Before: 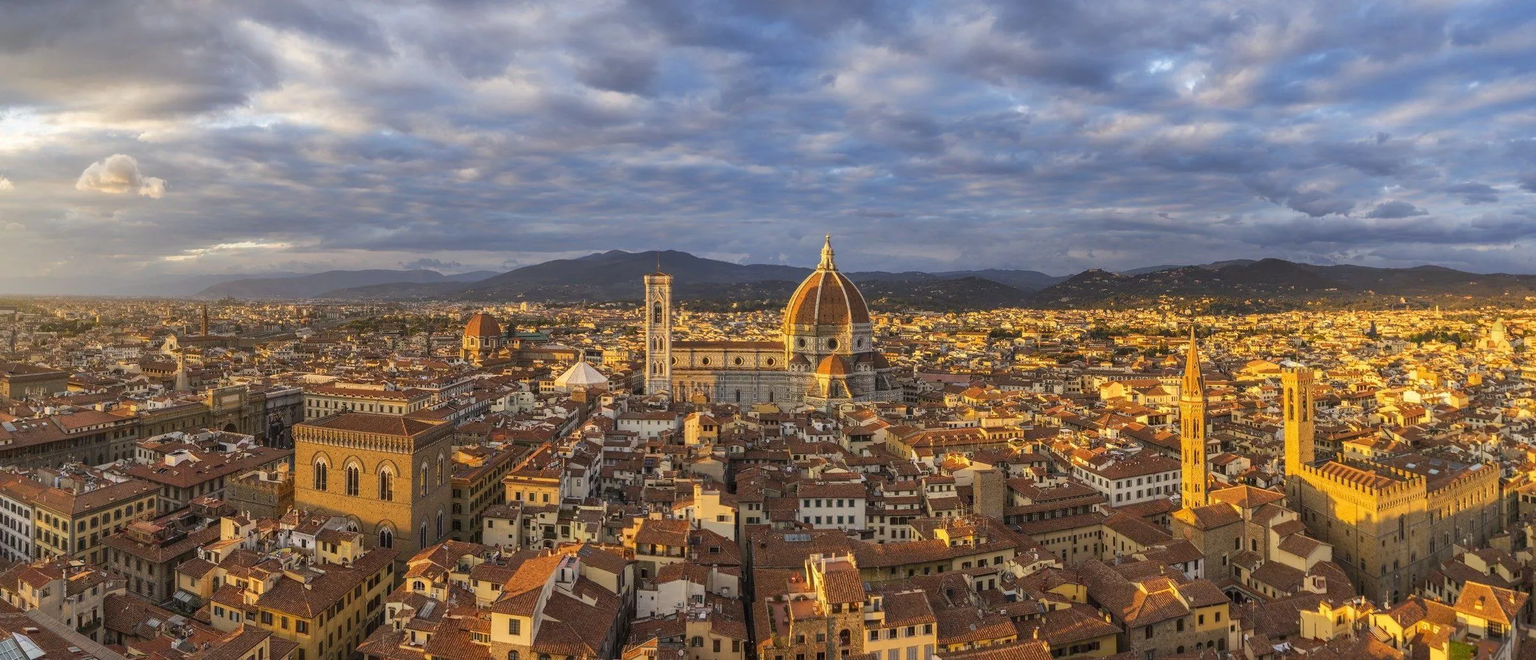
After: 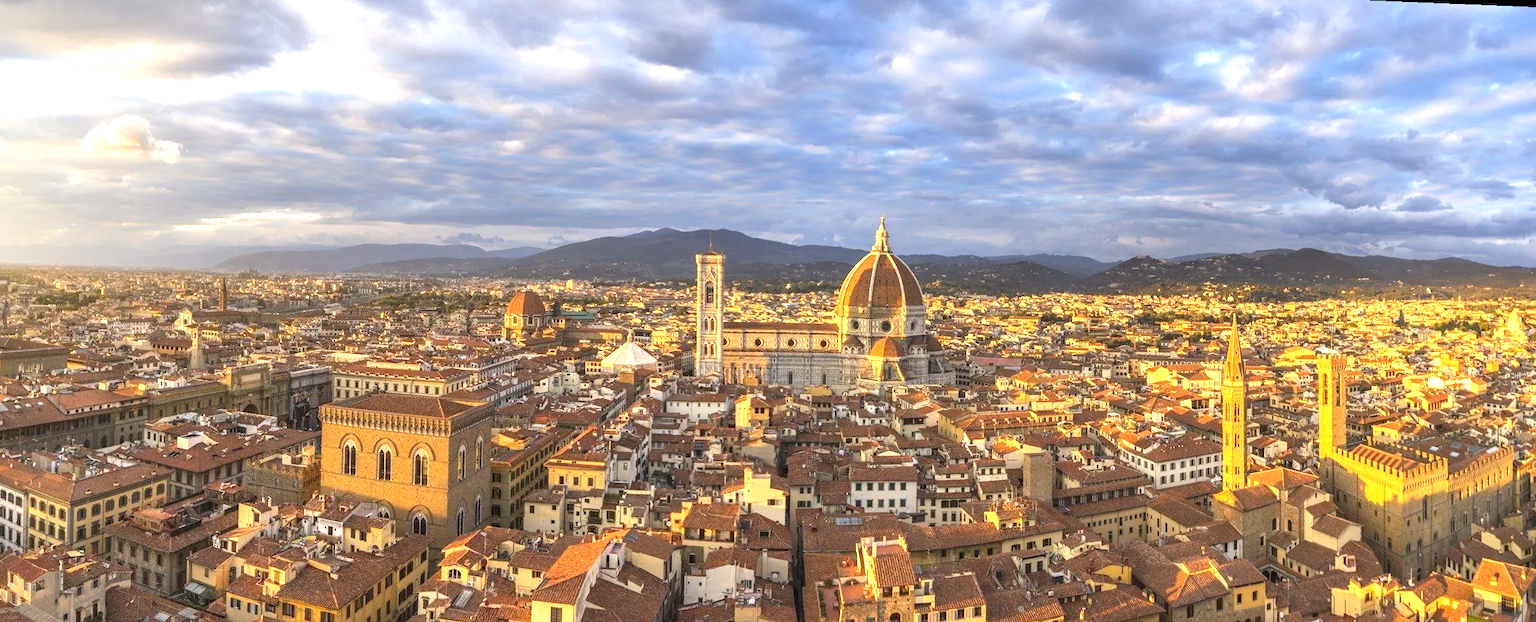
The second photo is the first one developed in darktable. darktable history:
rotate and perspective: rotation 0.679°, lens shift (horizontal) 0.136, crop left 0.009, crop right 0.991, crop top 0.078, crop bottom 0.95
exposure: black level correction 0, exposure 1.015 EV, compensate exposure bias true, compensate highlight preservation false
